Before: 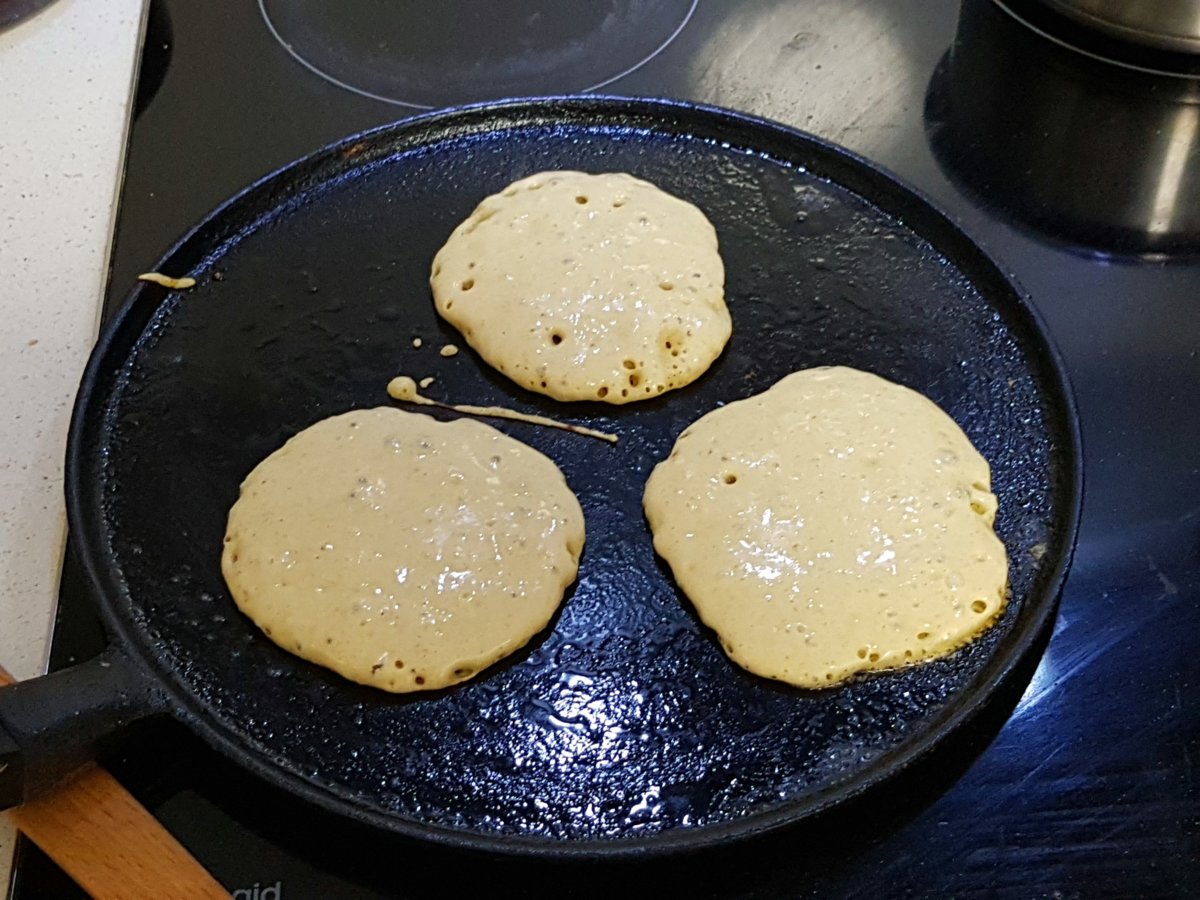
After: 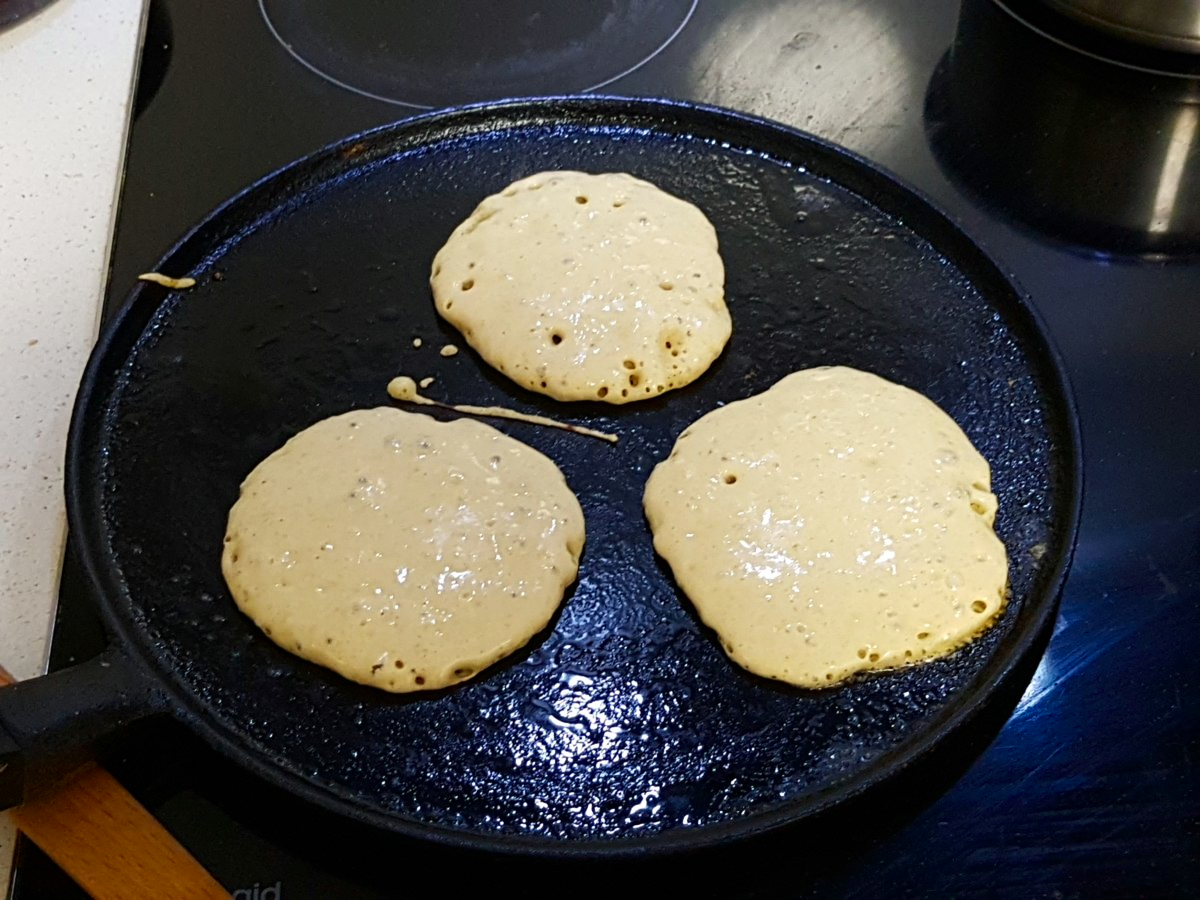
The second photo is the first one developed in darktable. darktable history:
contrast brightness saturation: contrast 0.14
shadows and highlights: shadows -40.15, highlights 62.88, soften with gaussian
